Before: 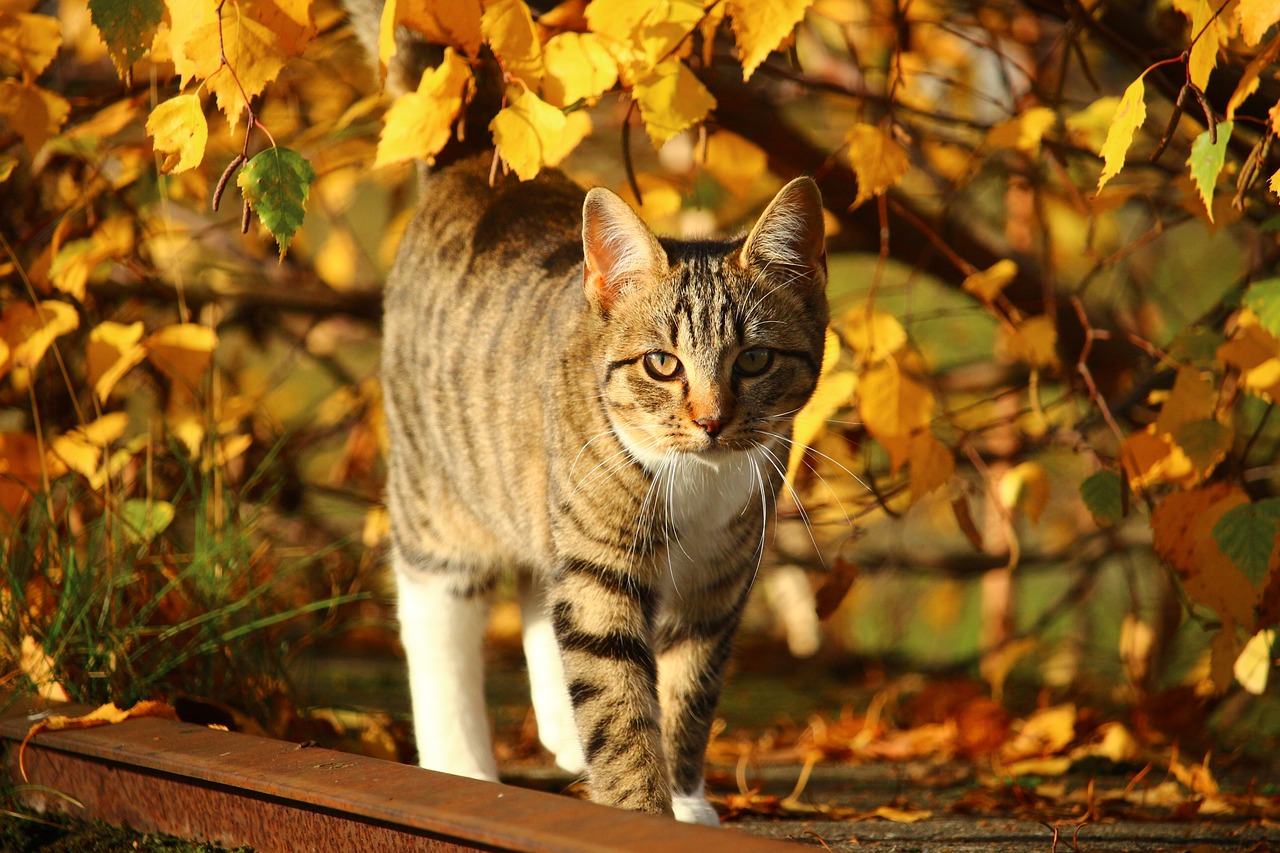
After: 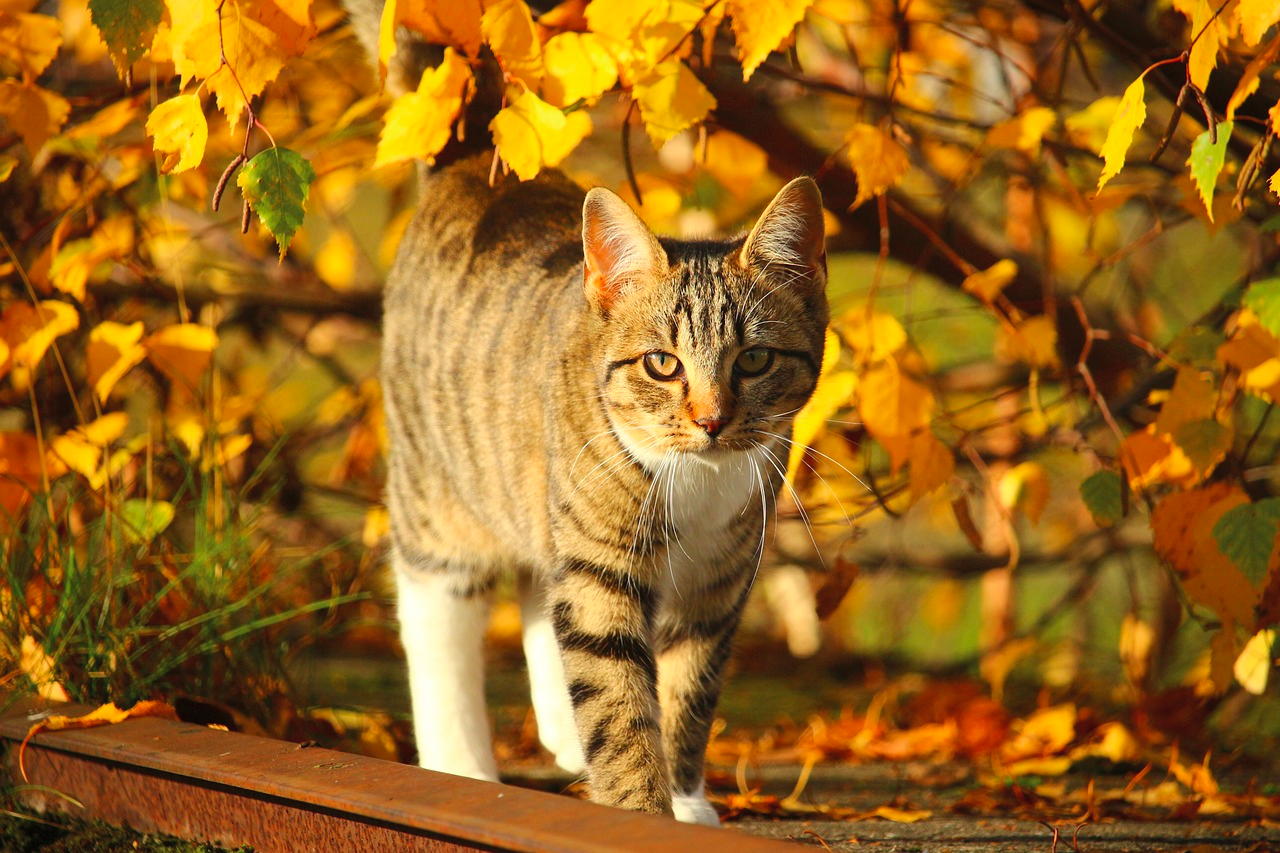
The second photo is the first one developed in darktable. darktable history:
contrast brightness saturation: brightness 0.09, saturation 0.192
